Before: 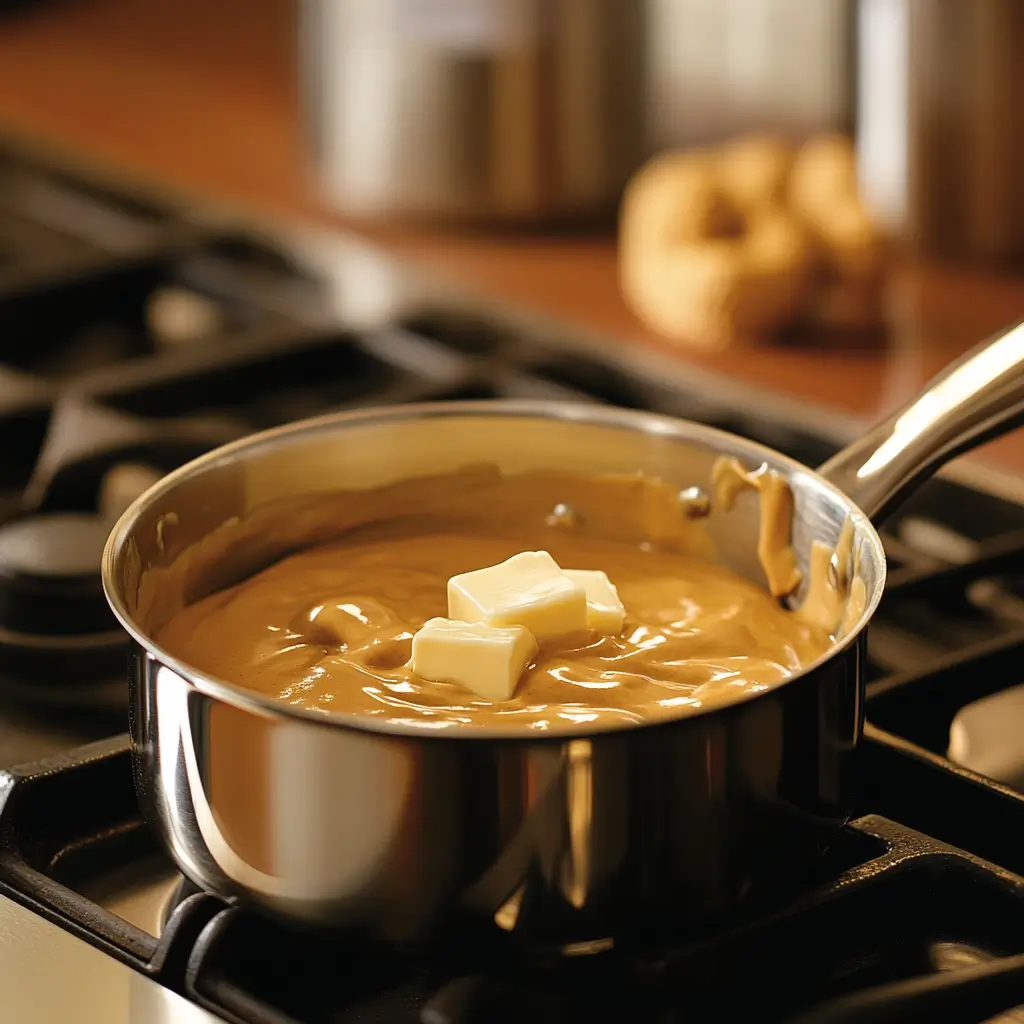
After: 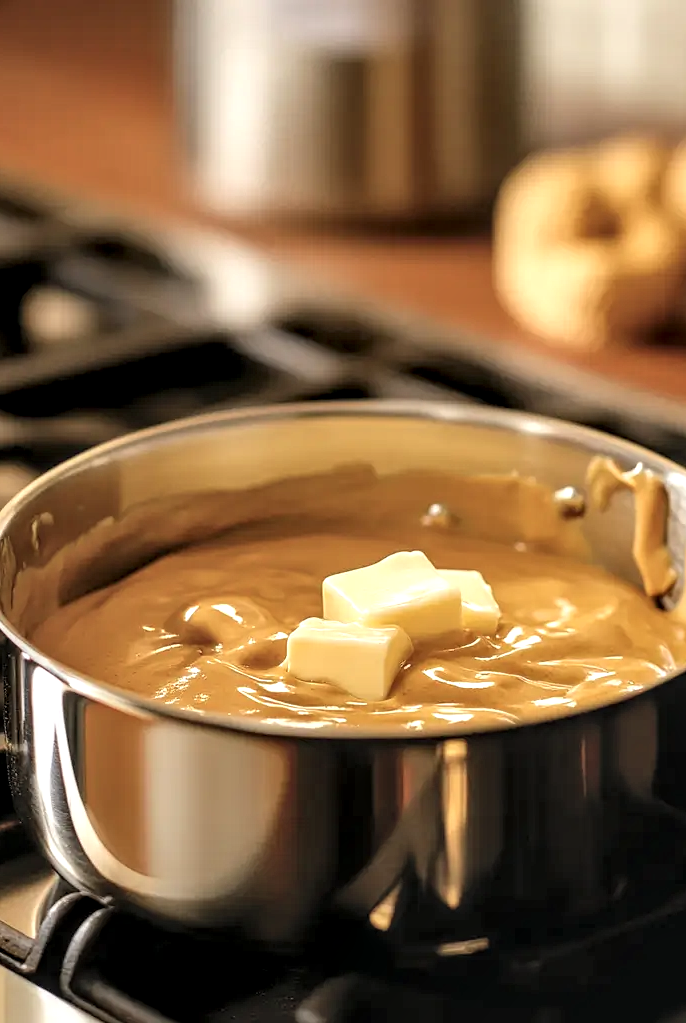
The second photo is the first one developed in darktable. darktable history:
crop and rotate: left 12.262%, right 20.714%
contrast brightness saturation: brightness 0.14
local contrast: detail 160%
color calibration: illuminant same as pipeline (D50), adaptation none (bypass), x 0.333, y 0.335, temperature 5010.92 K, gamut compression 1.69
